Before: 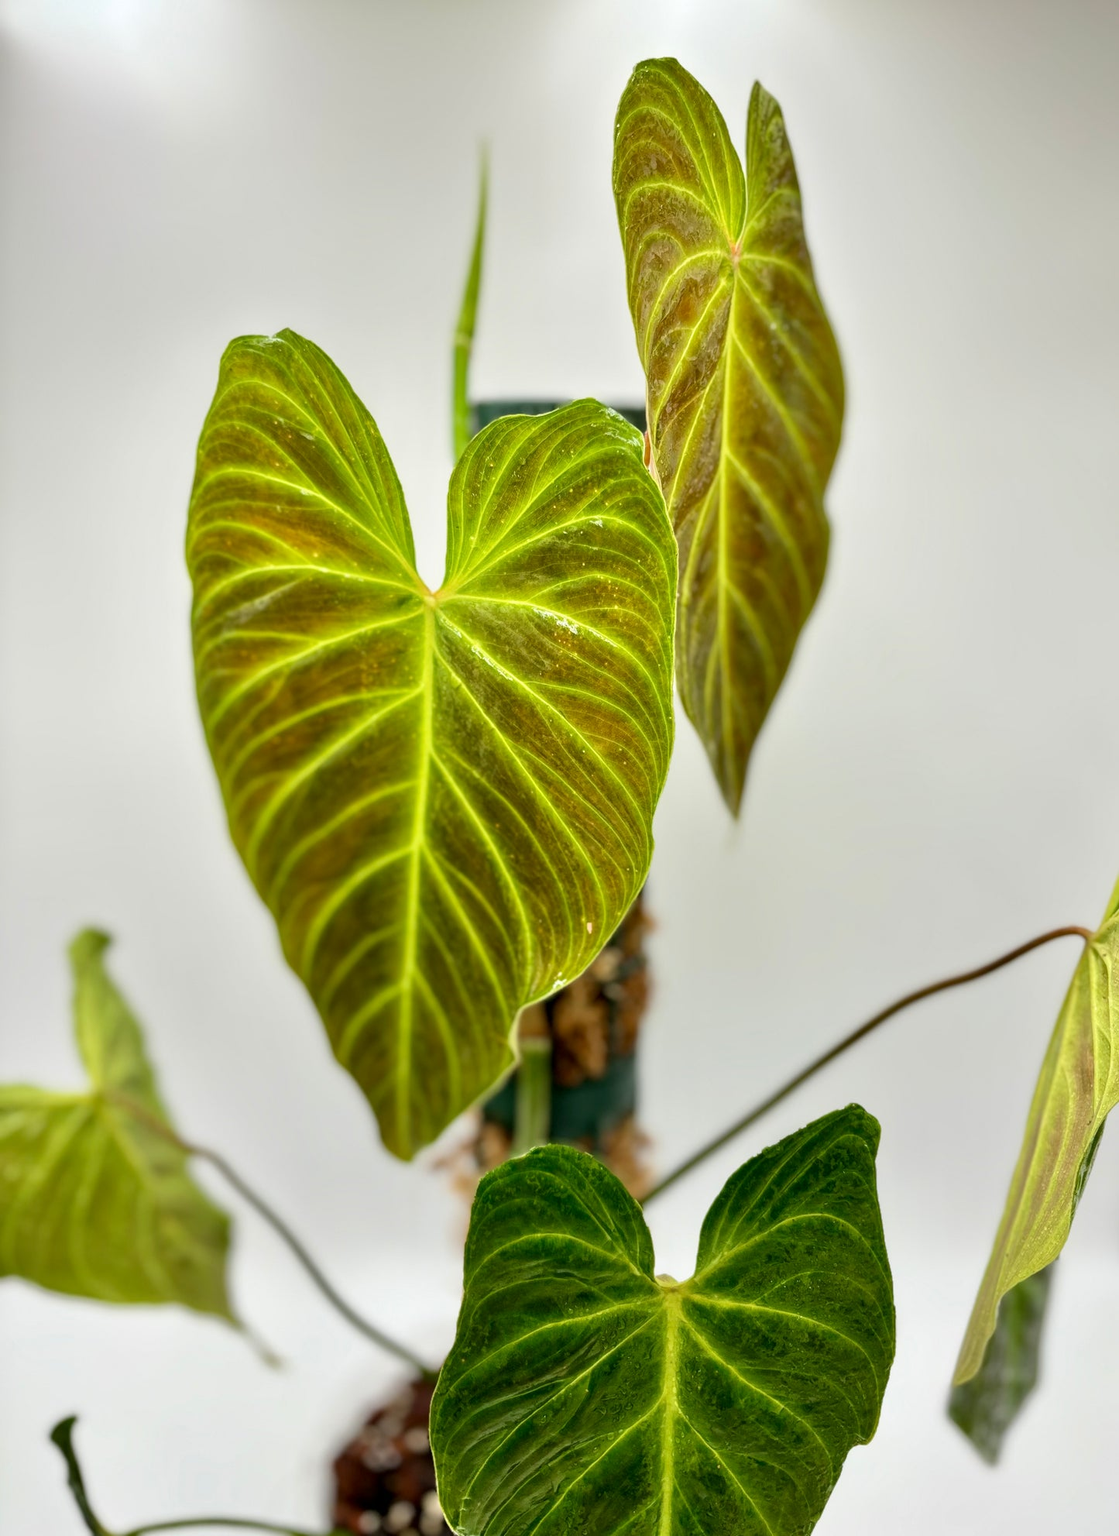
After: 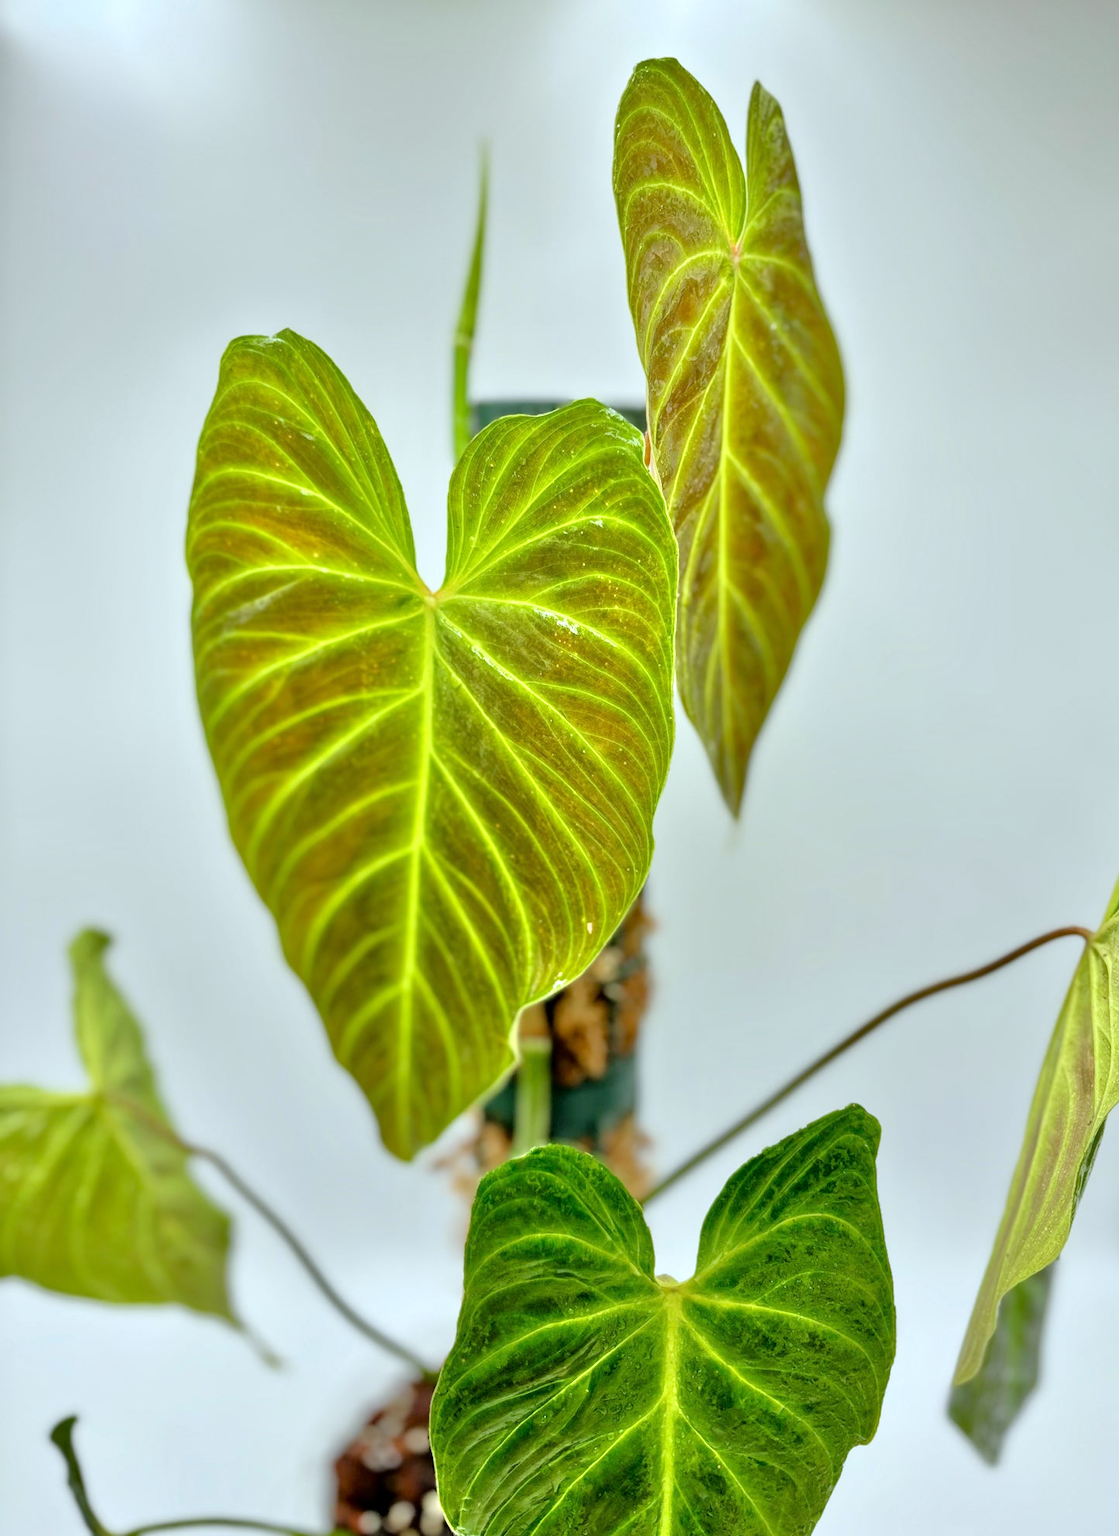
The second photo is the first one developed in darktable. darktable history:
white balance: red 0.925, blue 1.046
tone equalizer: -7 EV 0.15 EV, -6 EV 0.6 EV, -5 EV 1.15 EV, -4 EV 1.33 EV, -3 EV 1.15 EV, -2 EV 0.6 EV, -1 EV 0.15 EV, mask exposure compensation -0.5 EV
